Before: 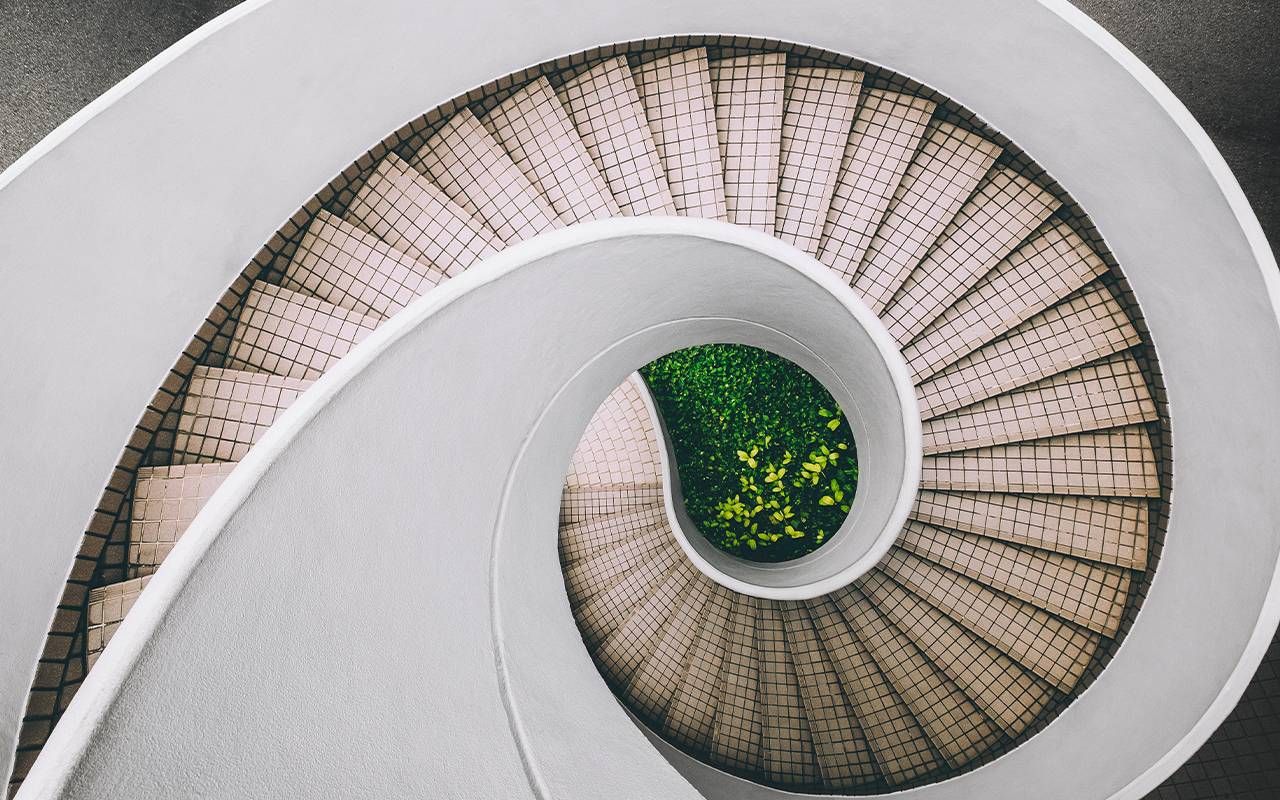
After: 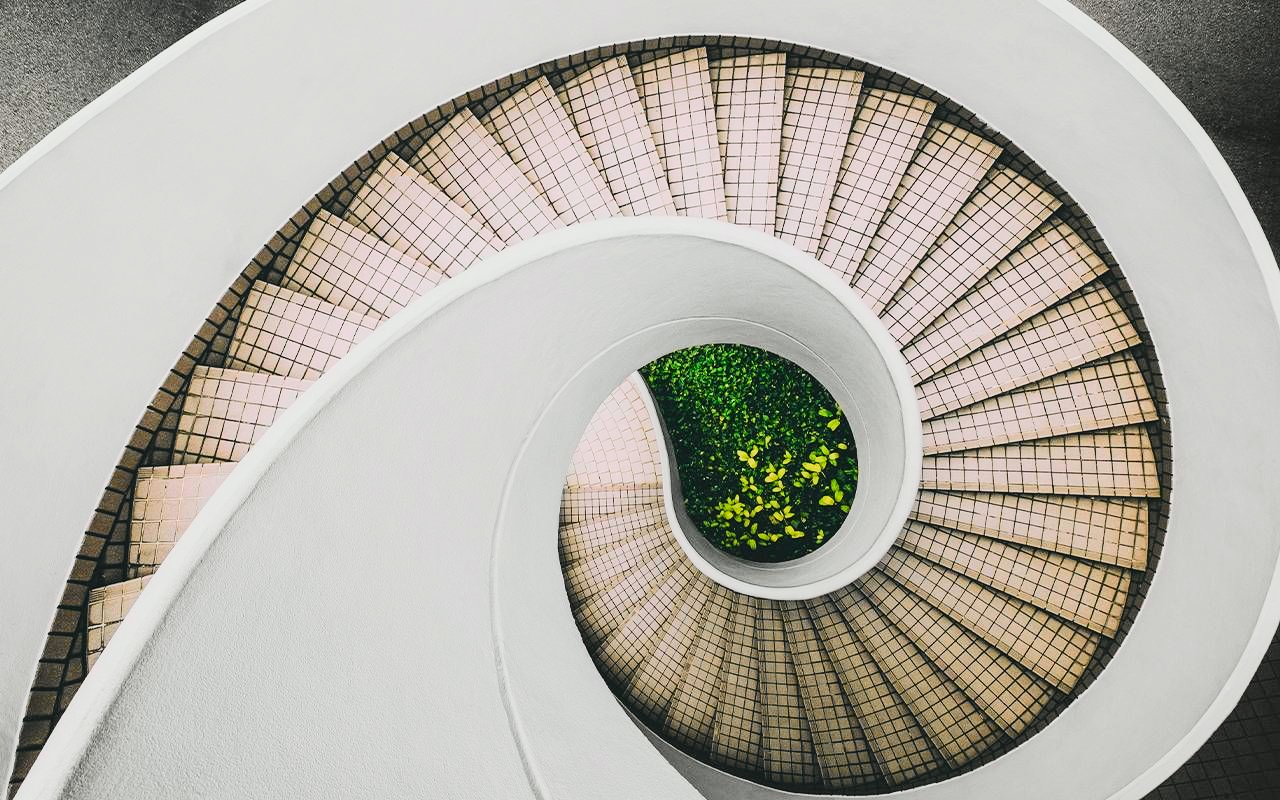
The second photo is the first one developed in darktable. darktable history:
tone curve: curves: ch0 [(0, 0.03) (0.113, 0.087) (0.207, 0.184) (0.515, 0.612) (0.712, 0.793) (1, 0.946)]; ch1 [(0, 0) (0.172, 0.123) (0.317, 0.279) (0.407, 0.401) (0.476, 0.482) (0.505, 0.499) (0.534, 0.534) (0.632, 0.645) (0.726, 0.745) (1, 1)]; ch2 [(0, 0) (0.411, 0.424) (0.476, 0.492) (0.521, 0.524) (0.541, 0.559) (0.65, 0.699) (1, 1)], color space Lab, independent channels, preserve colors none
